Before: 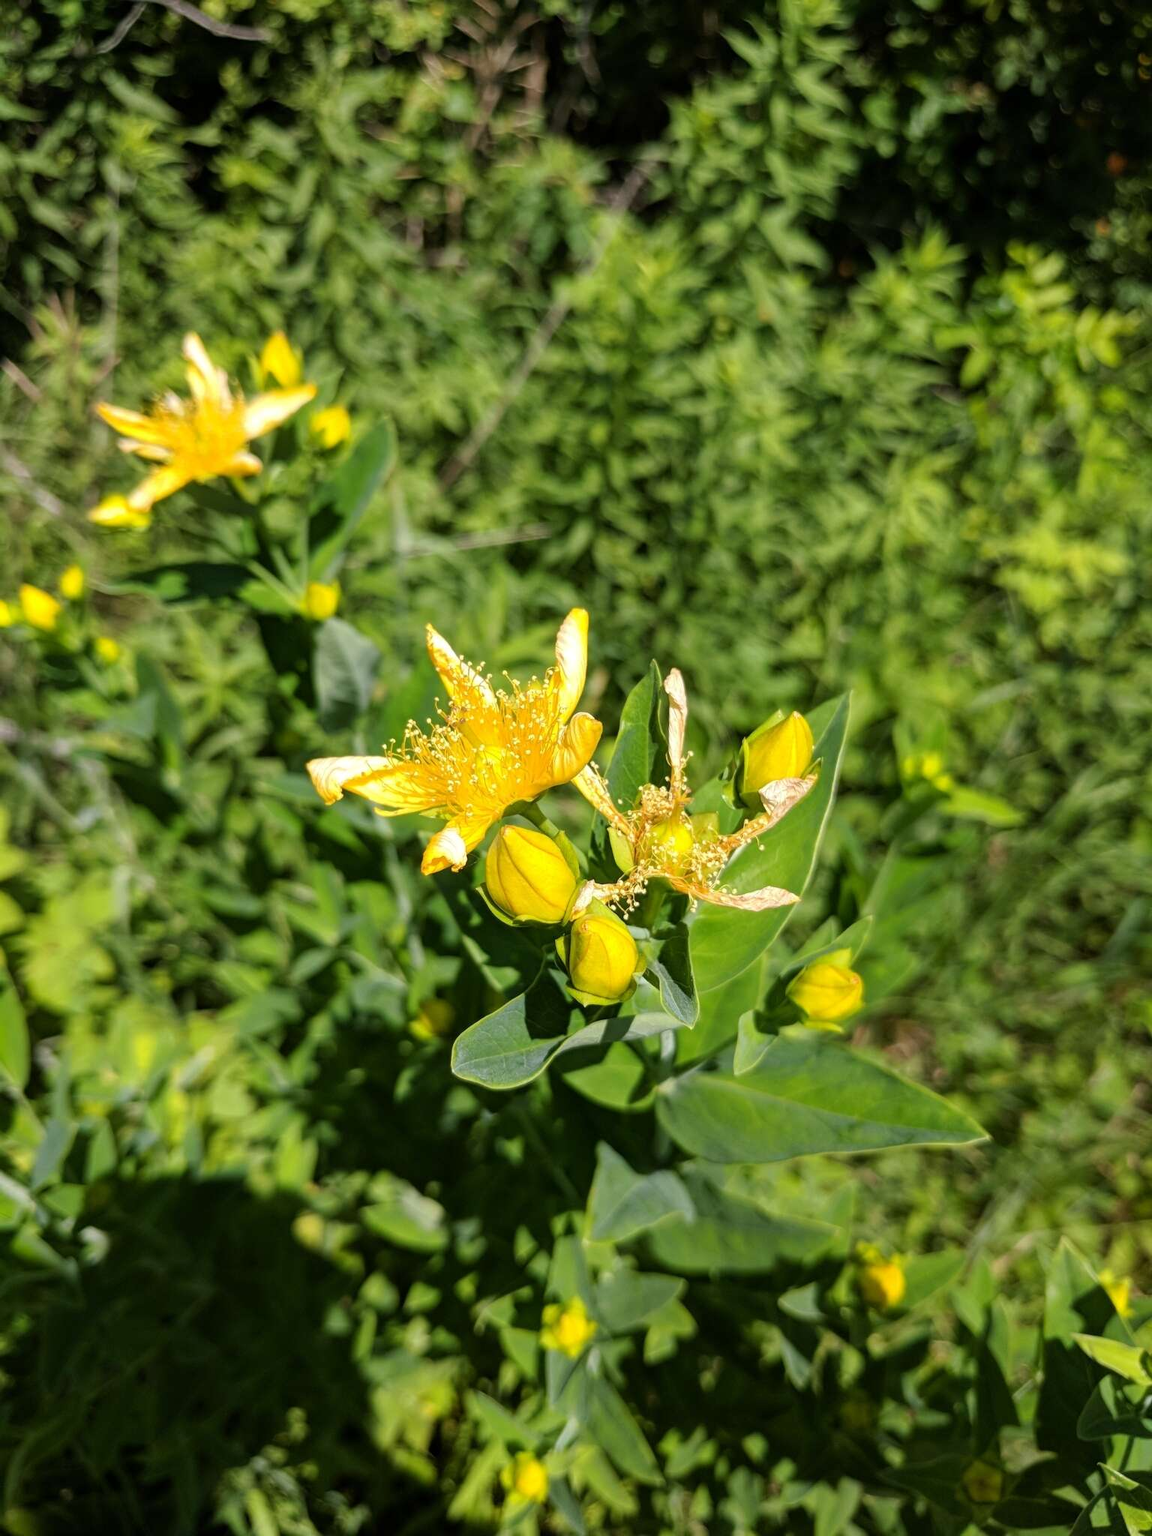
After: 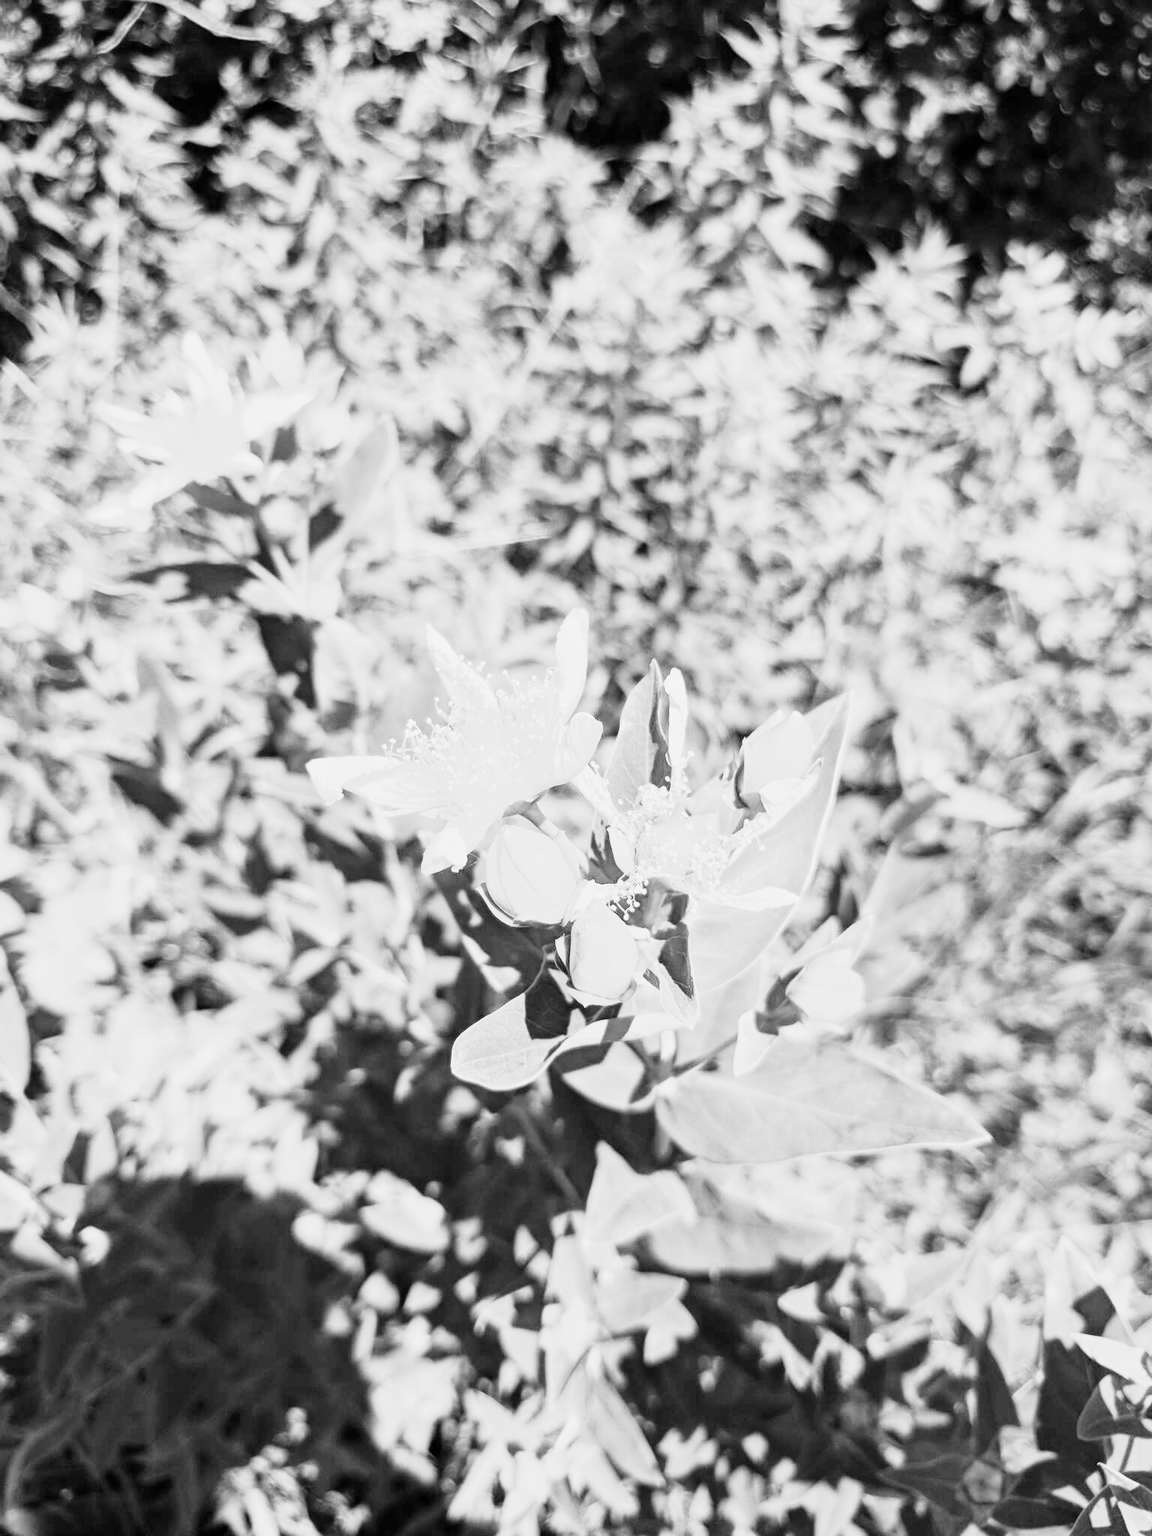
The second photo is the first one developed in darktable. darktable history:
monochrome: a -92.57, b 58.91
base curve: curves: ch0 [(0, 0) (0.495, 0.917) (1, 1)]
